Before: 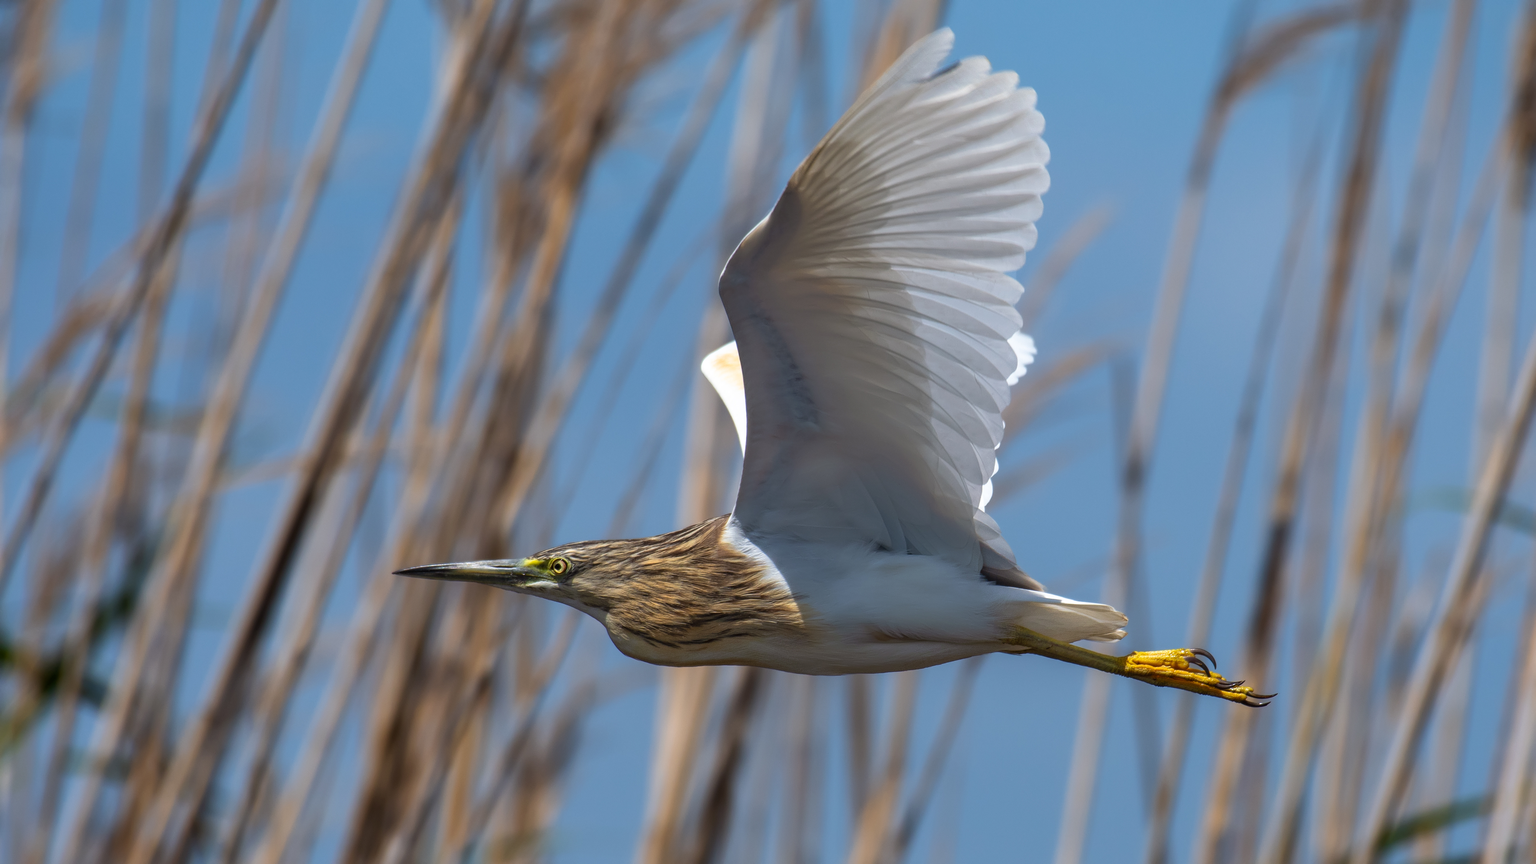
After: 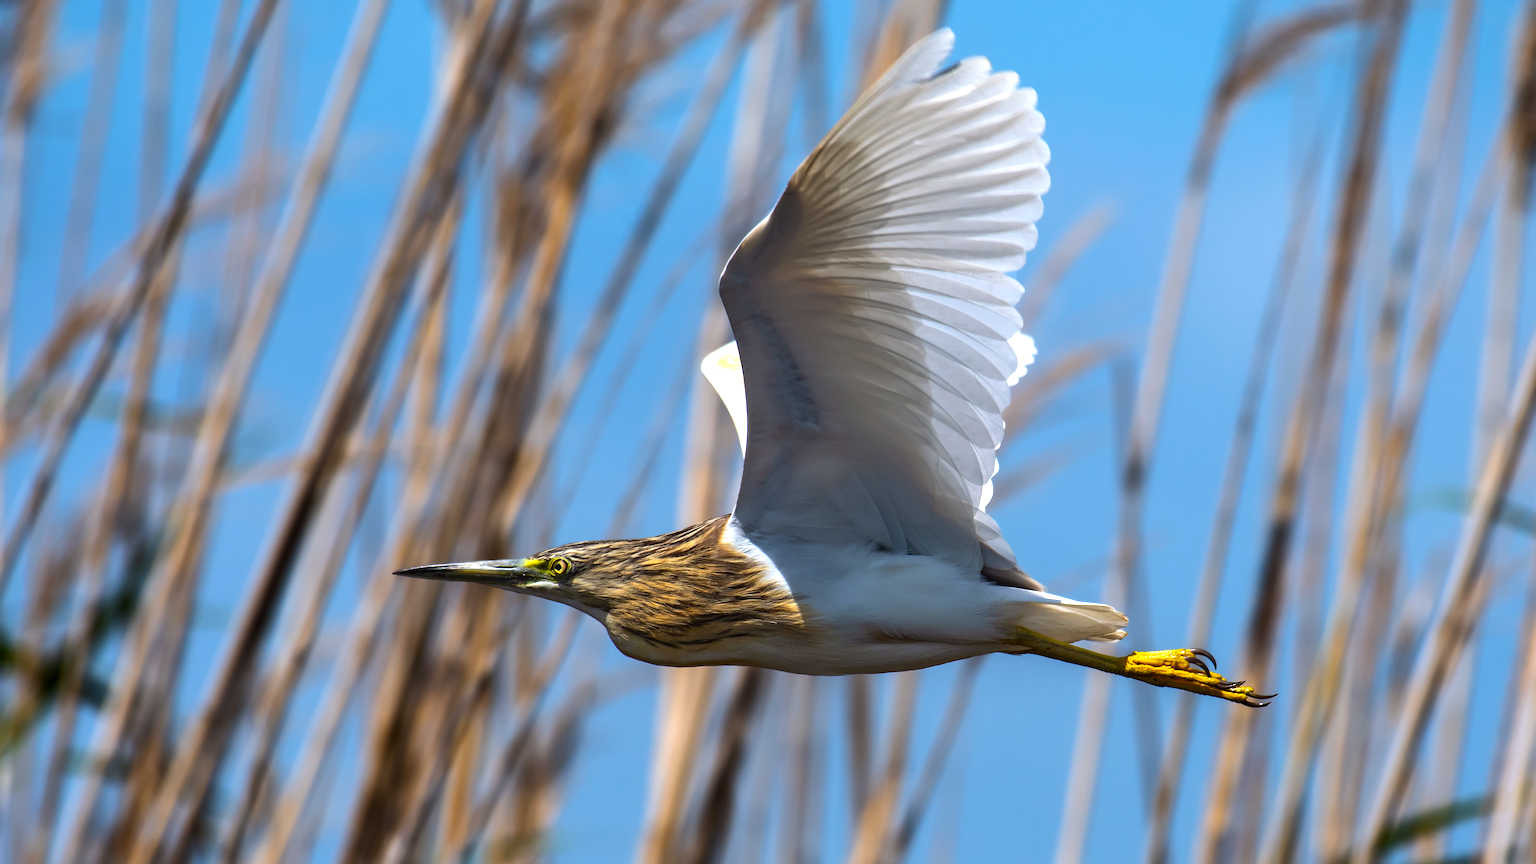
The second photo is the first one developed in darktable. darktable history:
color balance rgb: perceptual saturation grading › global saturation 25%, global vibrance 20%
tone equalizer: -8 EV -0.75 EV, -7 EV -0.7 EV, -6 EV -0.6 EV, -5 EV -0.4 EV, -3 EV 0.4 EV, -2 EV 0.6 EV, -1 EV 0.7 EV, +0 EV 0.75 EV, edges refinement/feathering 500, mask exposure compensation -1.57 EV, preserve details no
